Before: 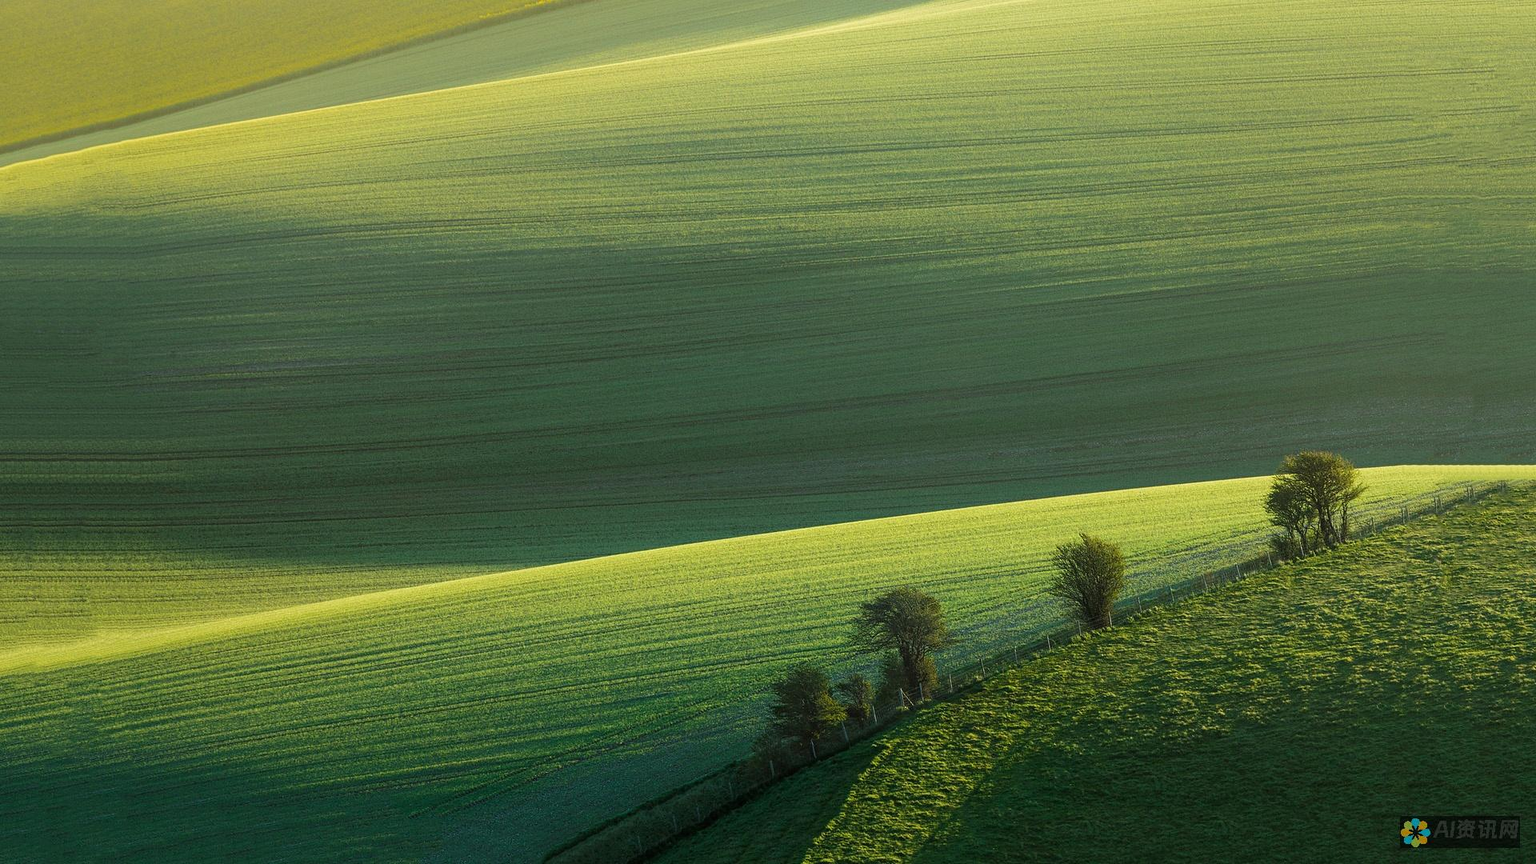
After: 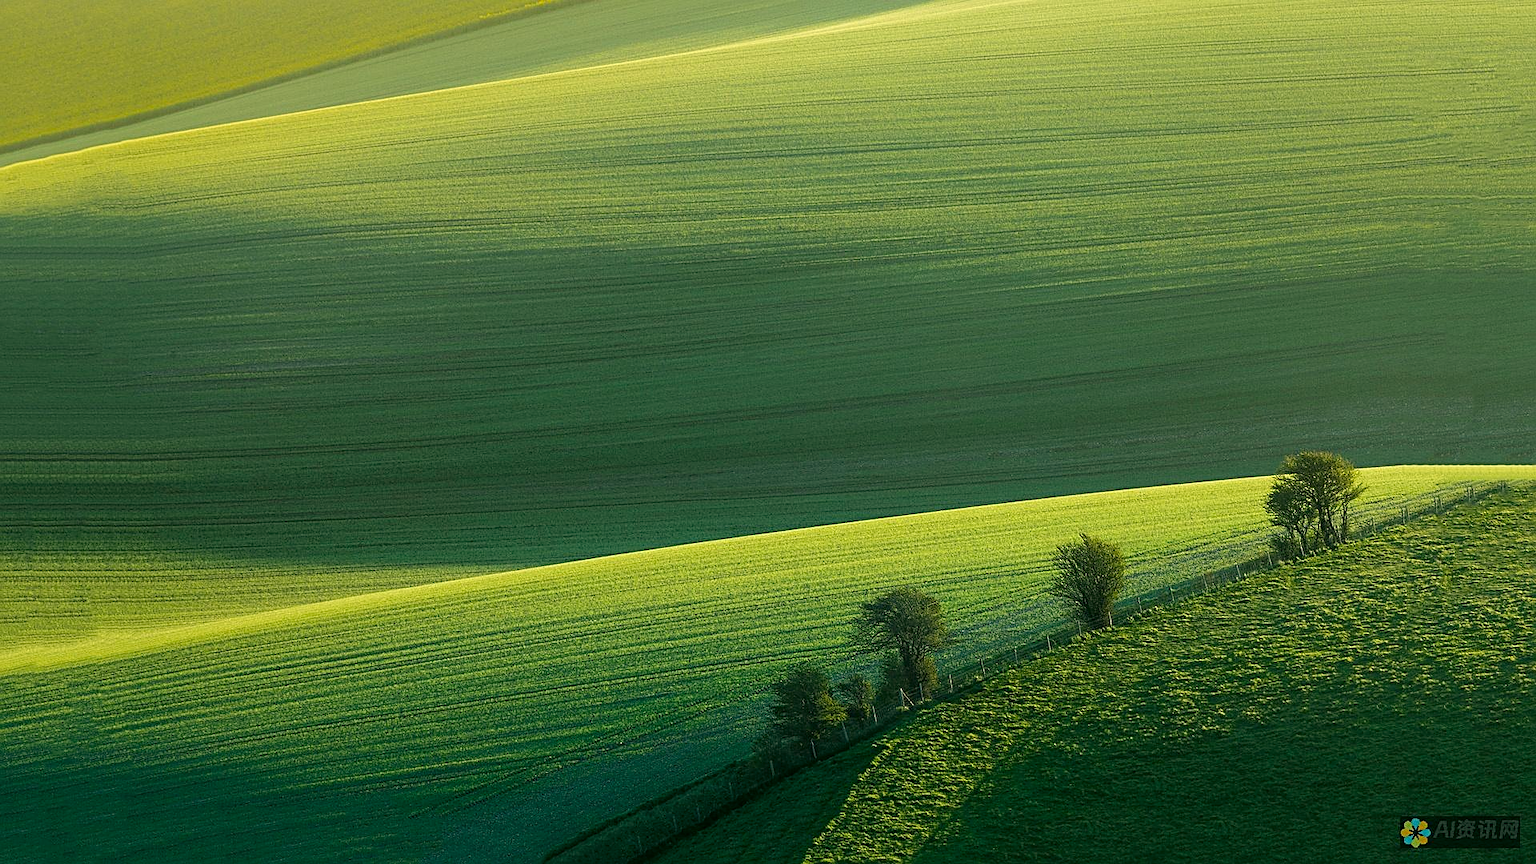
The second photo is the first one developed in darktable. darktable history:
sharpen: on, module defaults
color correction: highlights a* -0.482, highlights b* 9.48, shadows a* -9.48, shadows b* 0.803
